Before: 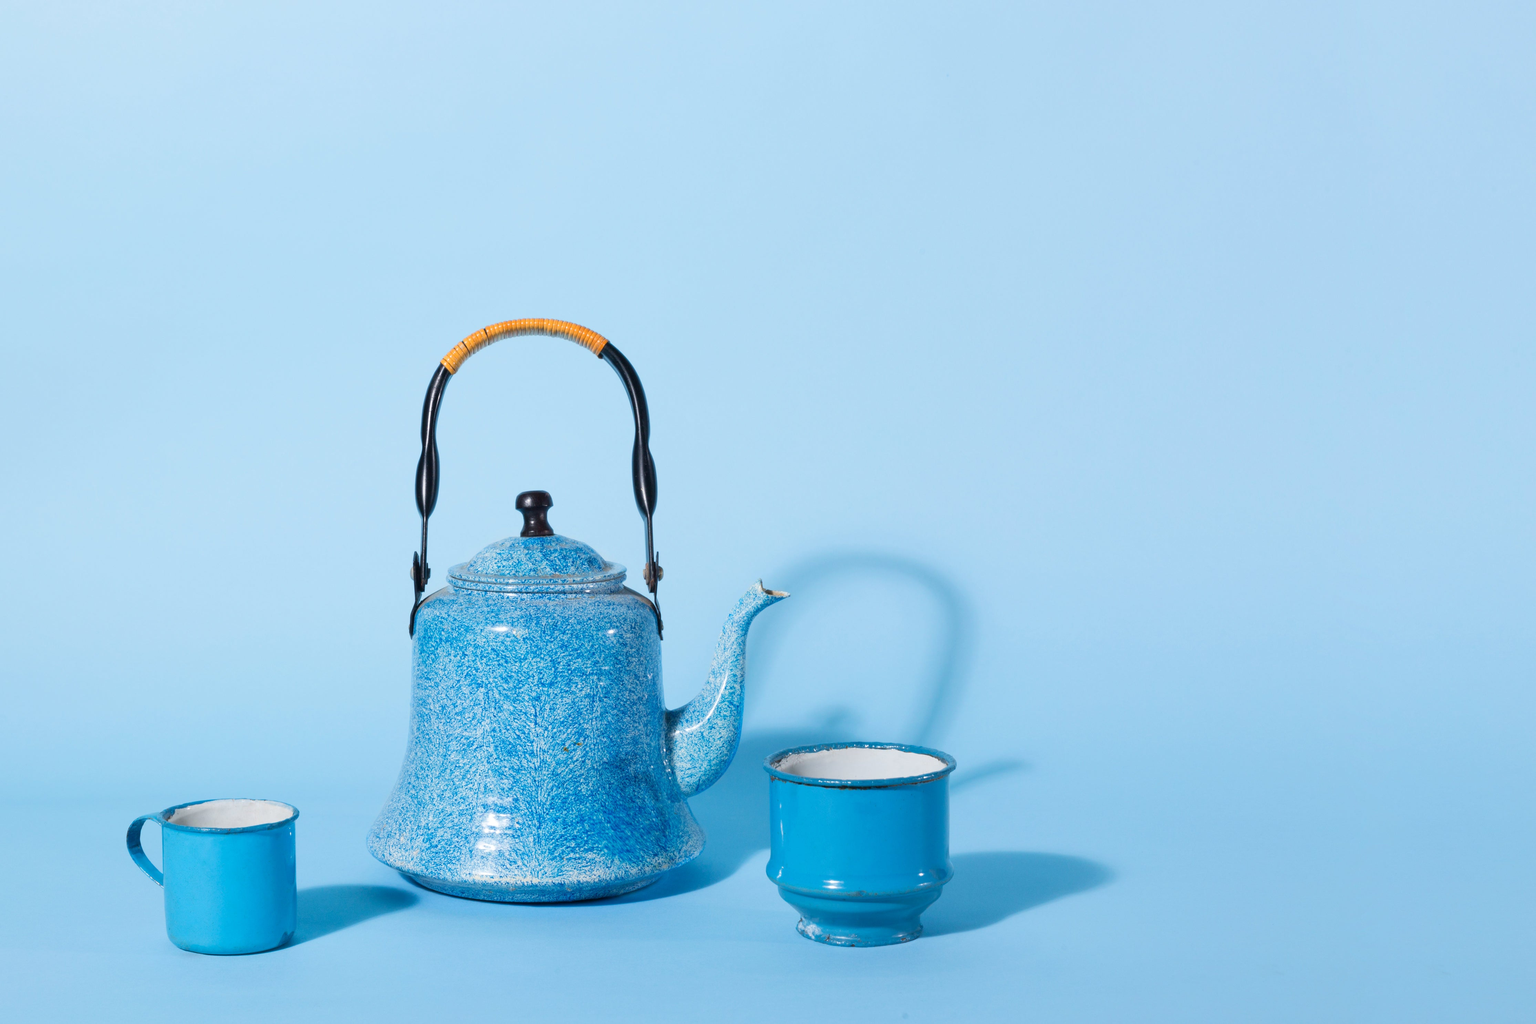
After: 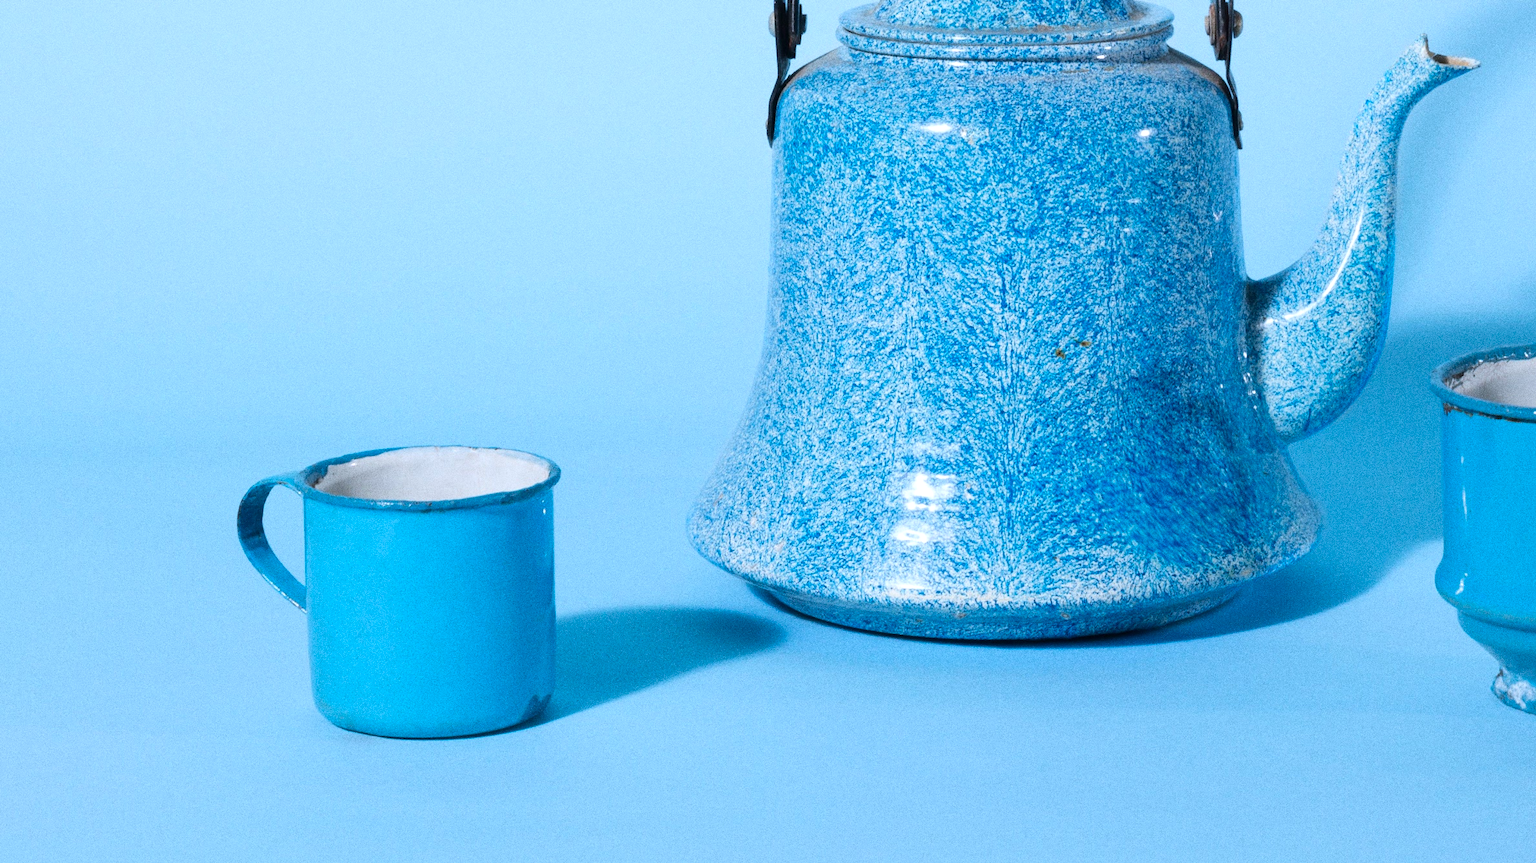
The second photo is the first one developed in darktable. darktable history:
tone equalizer: -8 EV -0.417 EV, -7 EV -0.389 EV, -6 EV -0.333 EV, -5 EV -0.222 EV, -3 EV 0.222 EV, -2 EV 0.333 EV, -1 EV 0.389 EV, +0 EV 0.417 EV, edges refinement/feathering 500, mask exposure compensation -1.57 EV, preserve details no
color correction: highlights a* -0.772, highlights b* -8.92
grain: coarseness 0.09 ISO, strength 40%
crop and rotate: top 54.778%, right 46.61%, bottom 0.159%
exposure: exposure -0.242 EV, compensate highlight preservation false
